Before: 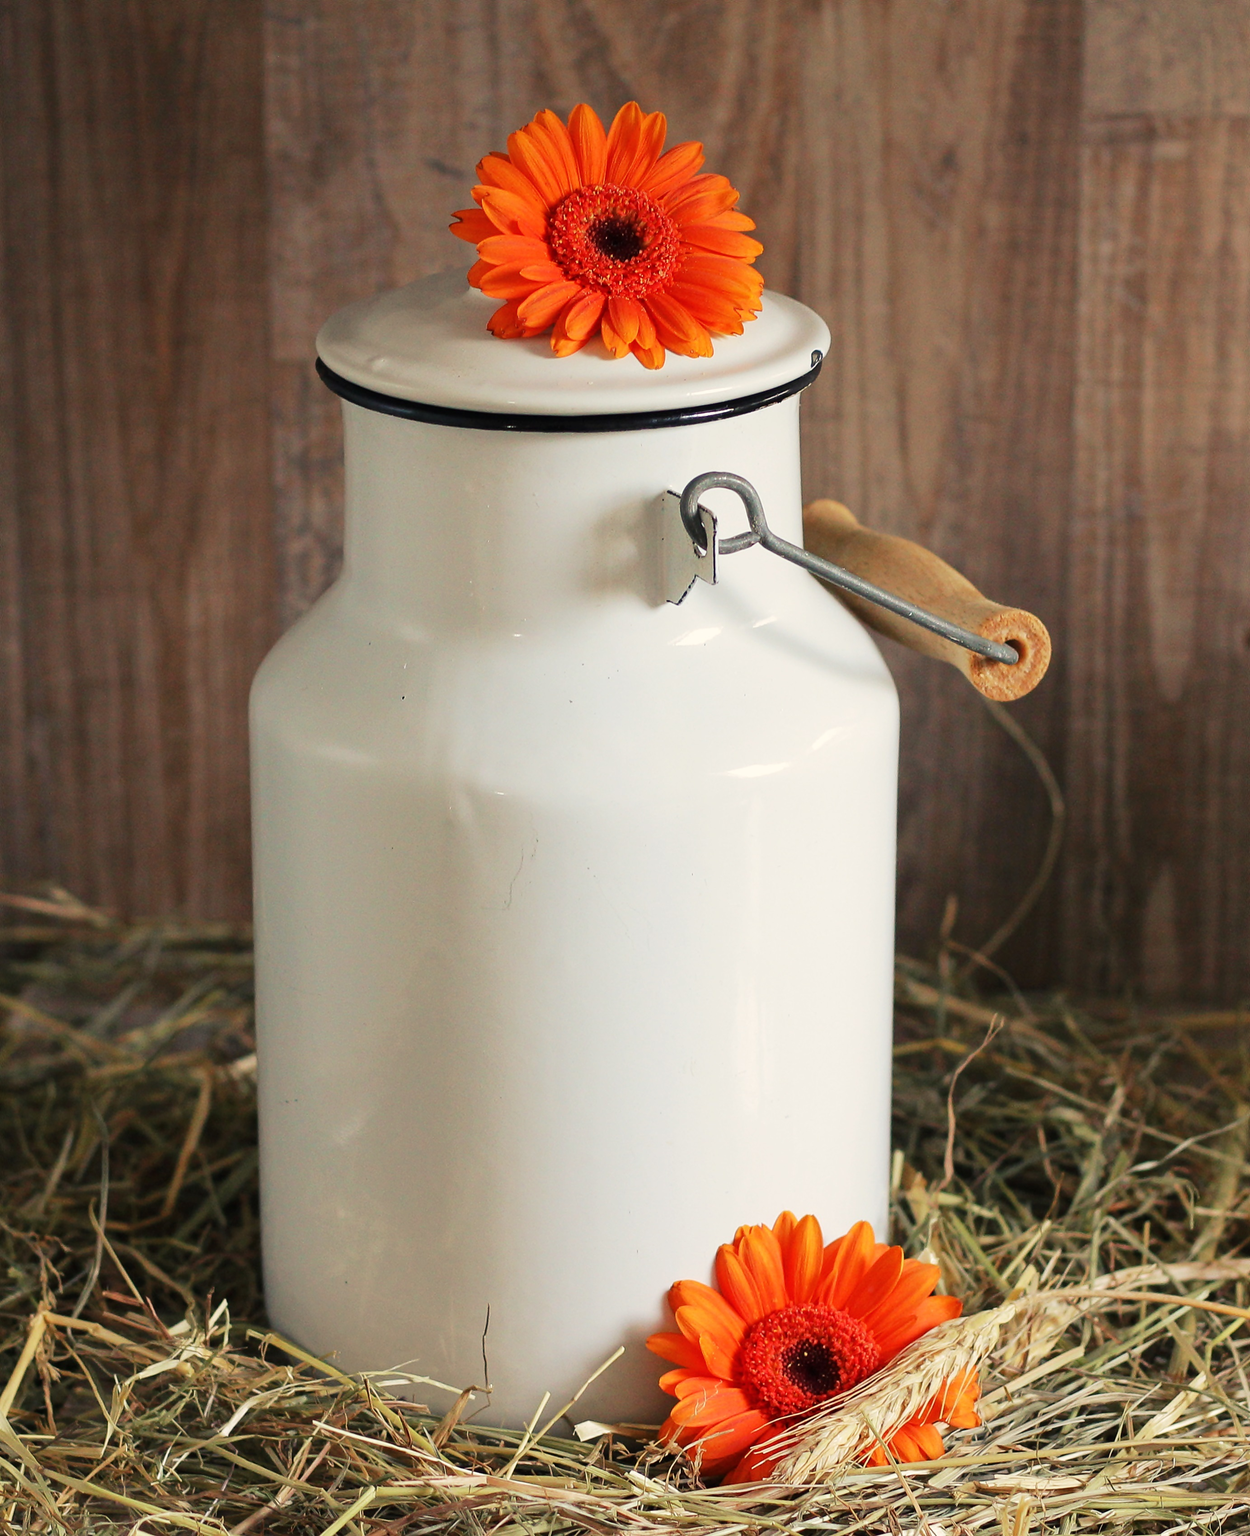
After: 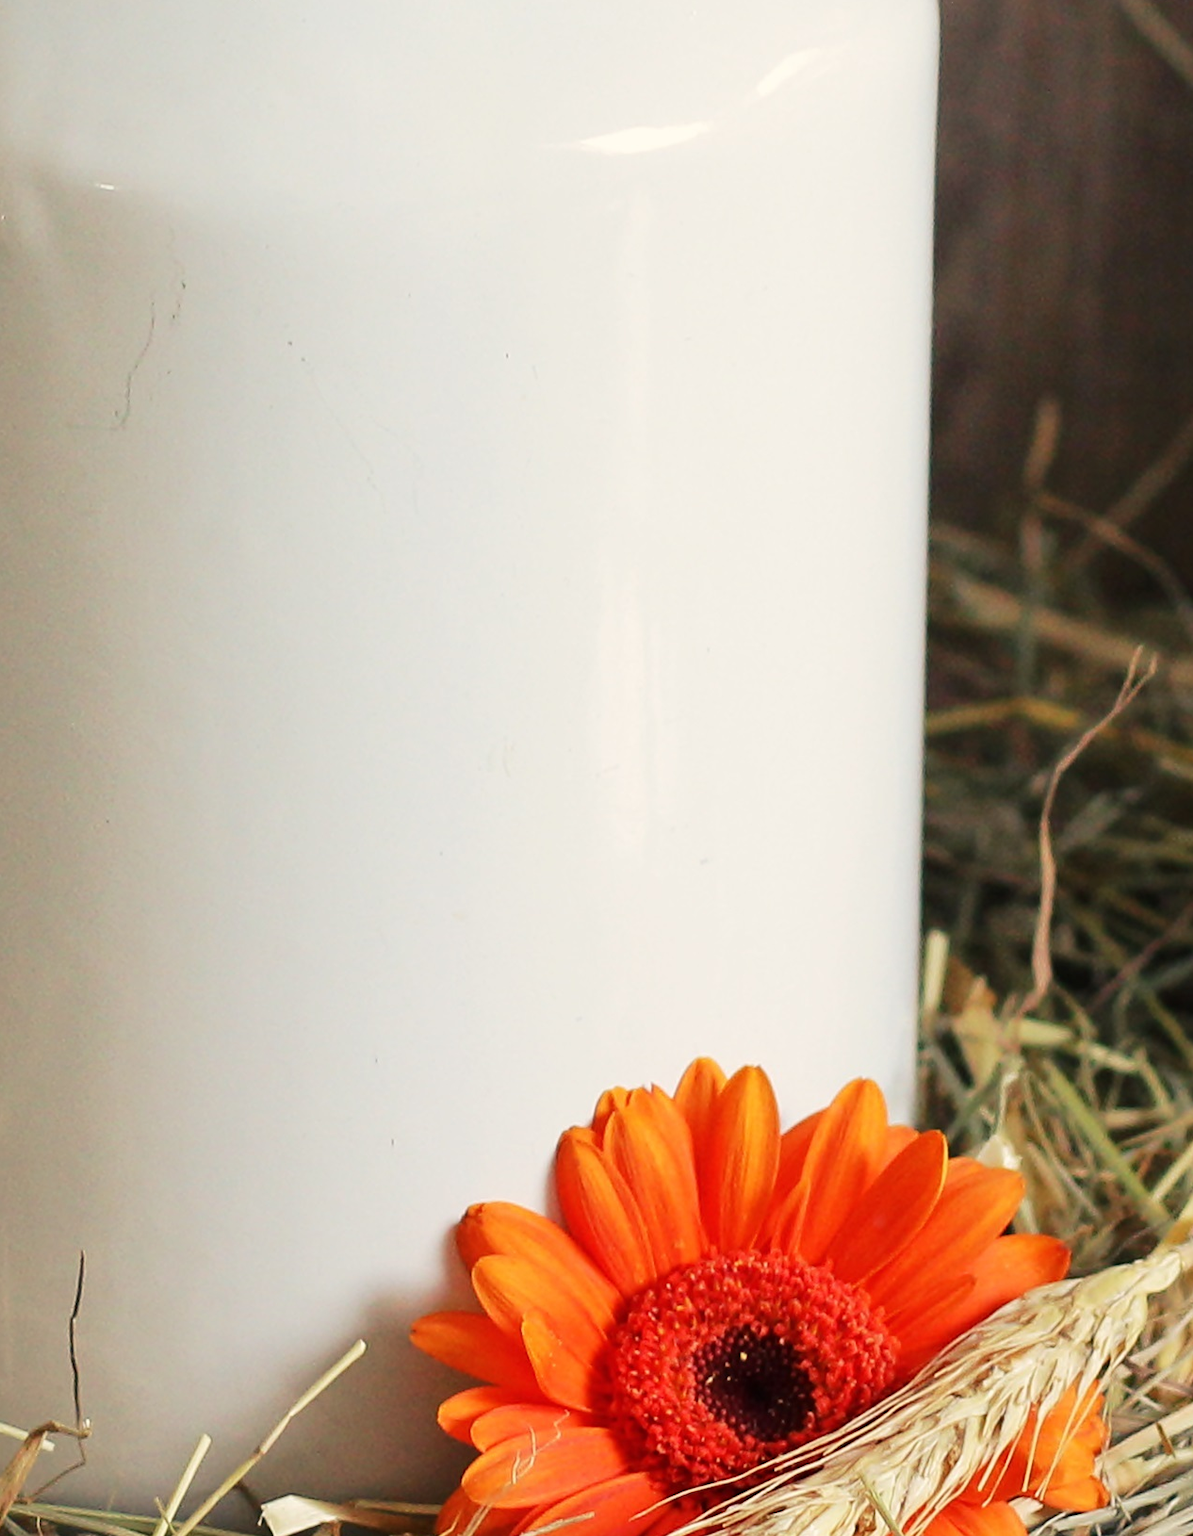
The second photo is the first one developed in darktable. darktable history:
crop: left 35.965%, top 45.842%, right 18.212%, bottom 6.215%
